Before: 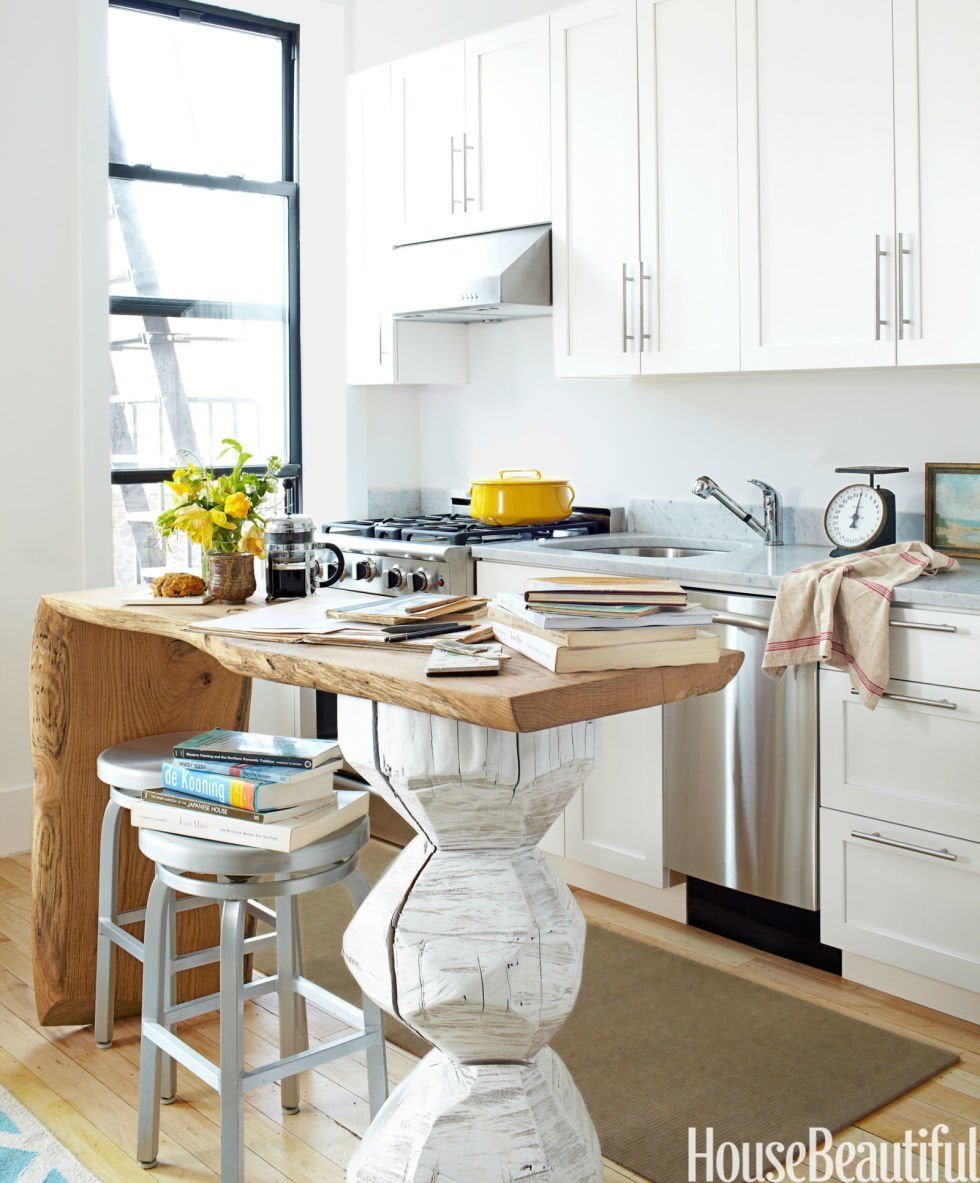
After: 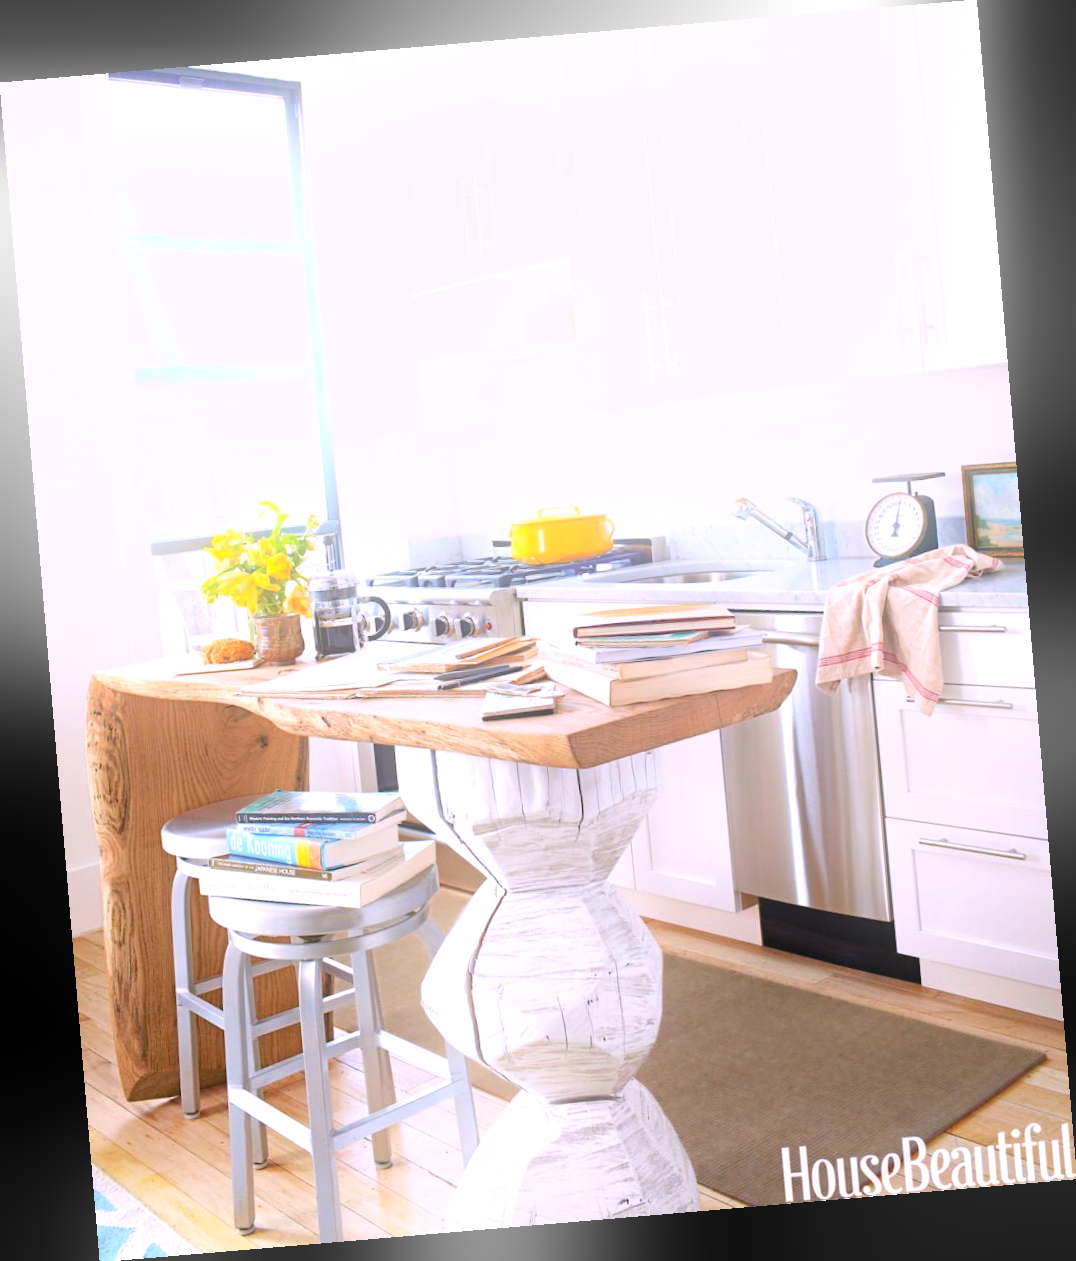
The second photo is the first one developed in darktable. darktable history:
rotate and perspective: rotation -4.86°, automatic cropping off
exposure: exposure 0.375 EV, compensate highlight preservation false
bloom: size 15%, threshold 97%, strength 7%
white balance: red 1.066, blue 1.119
